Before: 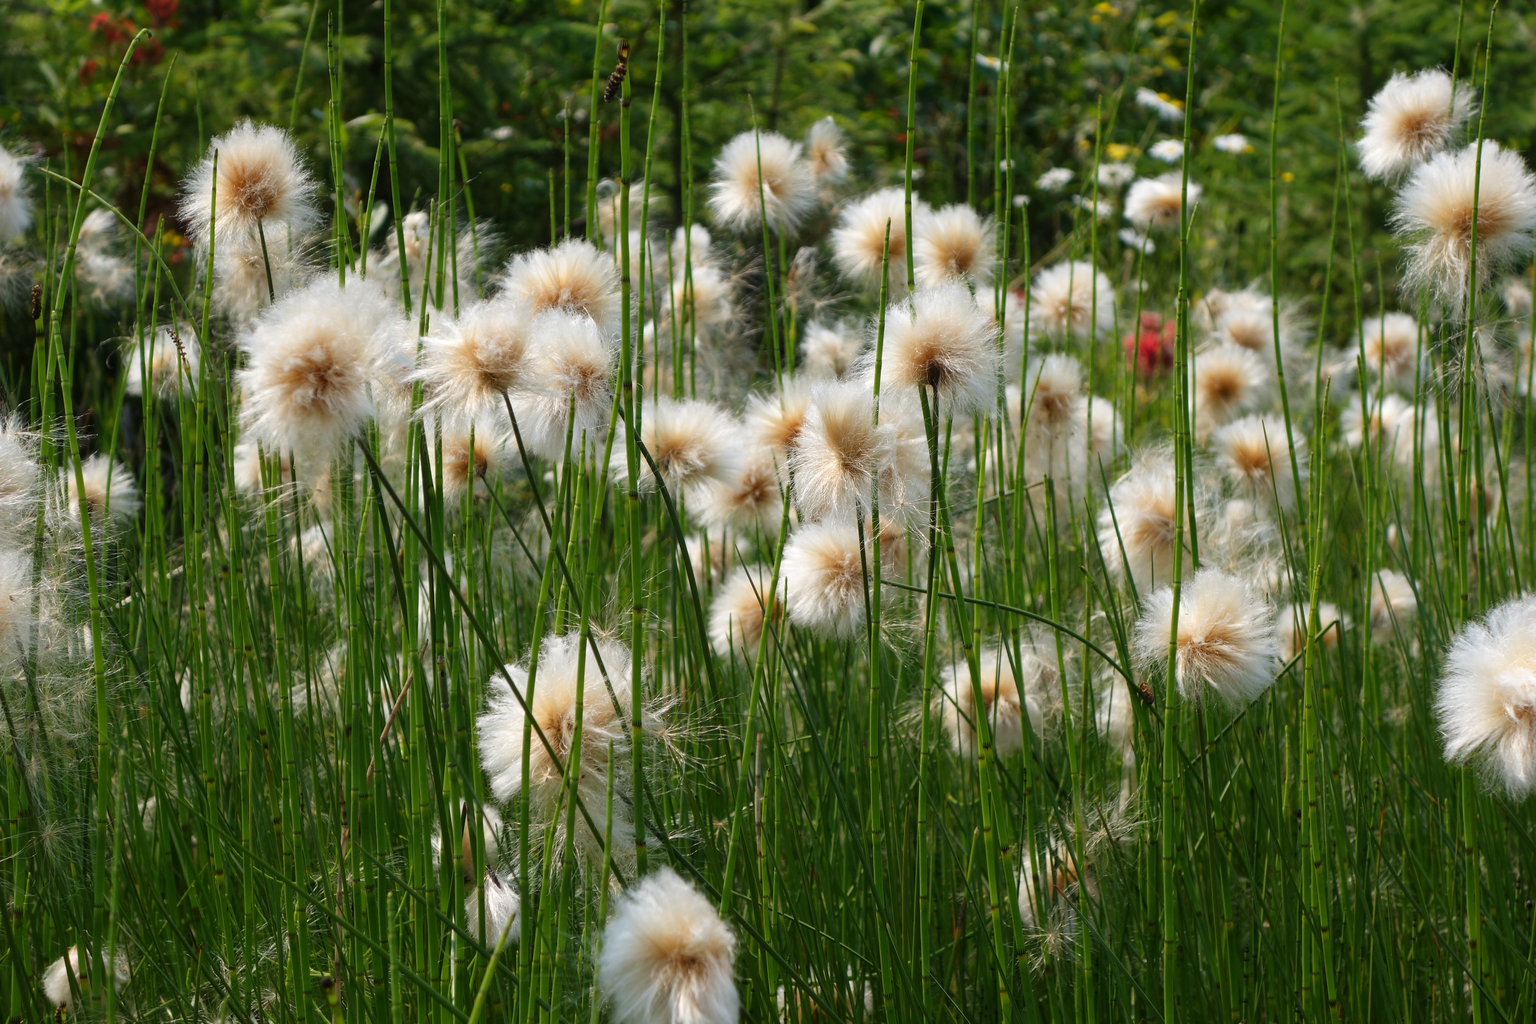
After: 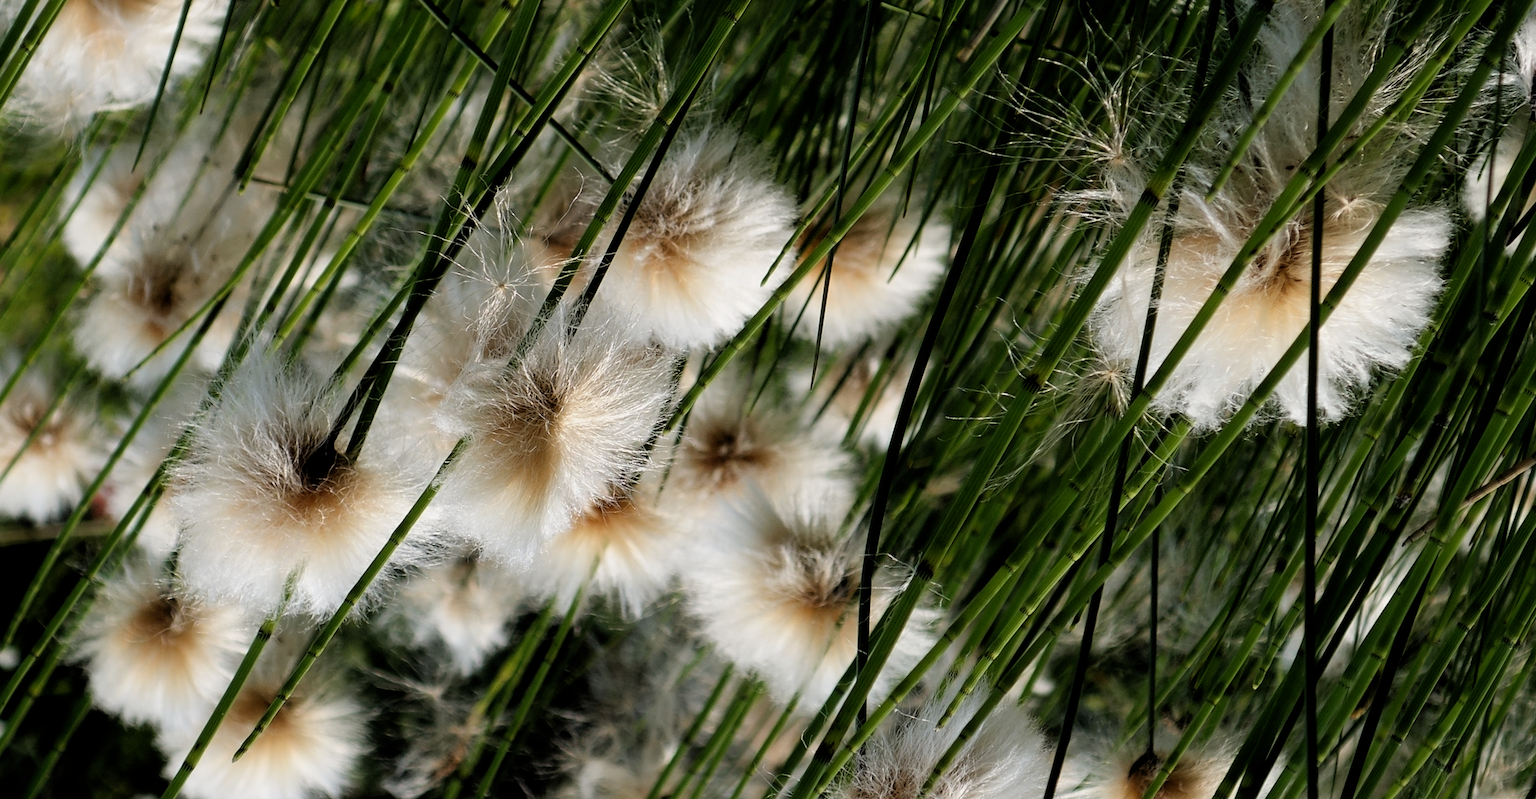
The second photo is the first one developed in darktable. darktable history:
crop and rotate: angle 148.04°, left 9.215%, top 15.6%, right 4.403%, bottom 16.941%
filmic rgb: black relative exposure -5.57 EV, white relative exposure 2.48 EV, target black luminance 0%, hardness 4.51, latitude 66.88%, contrast 1.465, shadows ↔ highlights balance -4.24%
exposure: exposure -0.488 EV, compensate exposure bias true, compensate highlight preservation false
